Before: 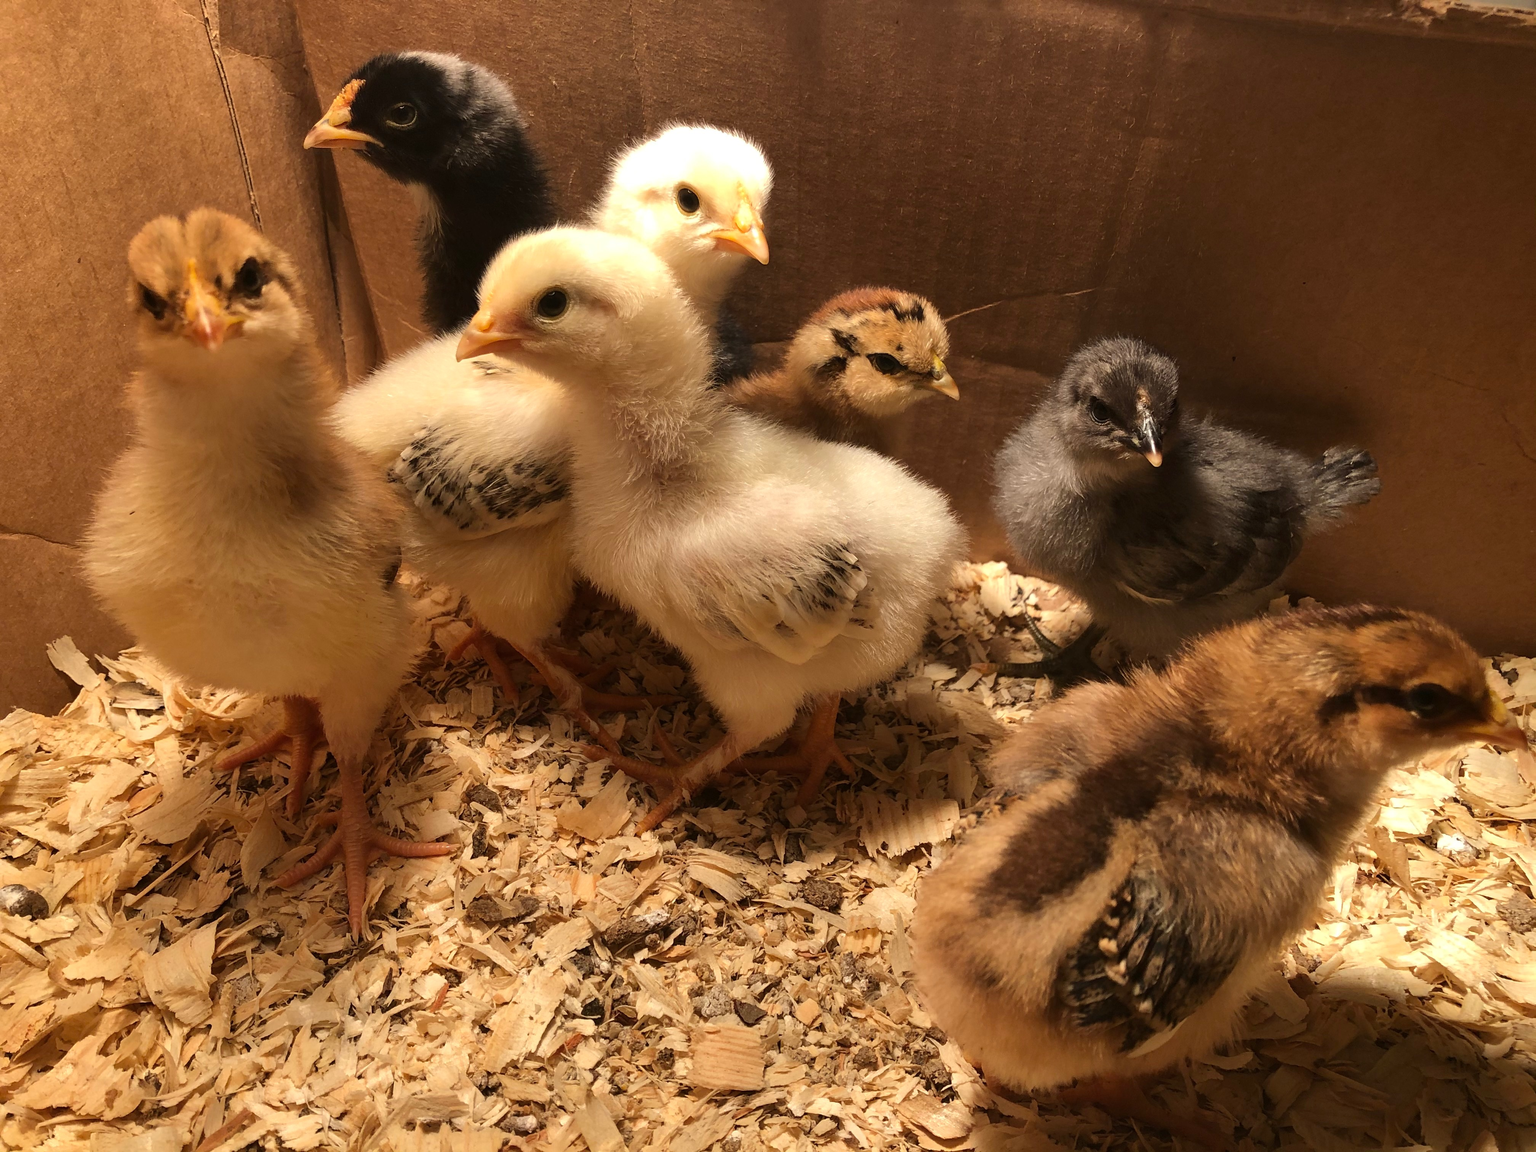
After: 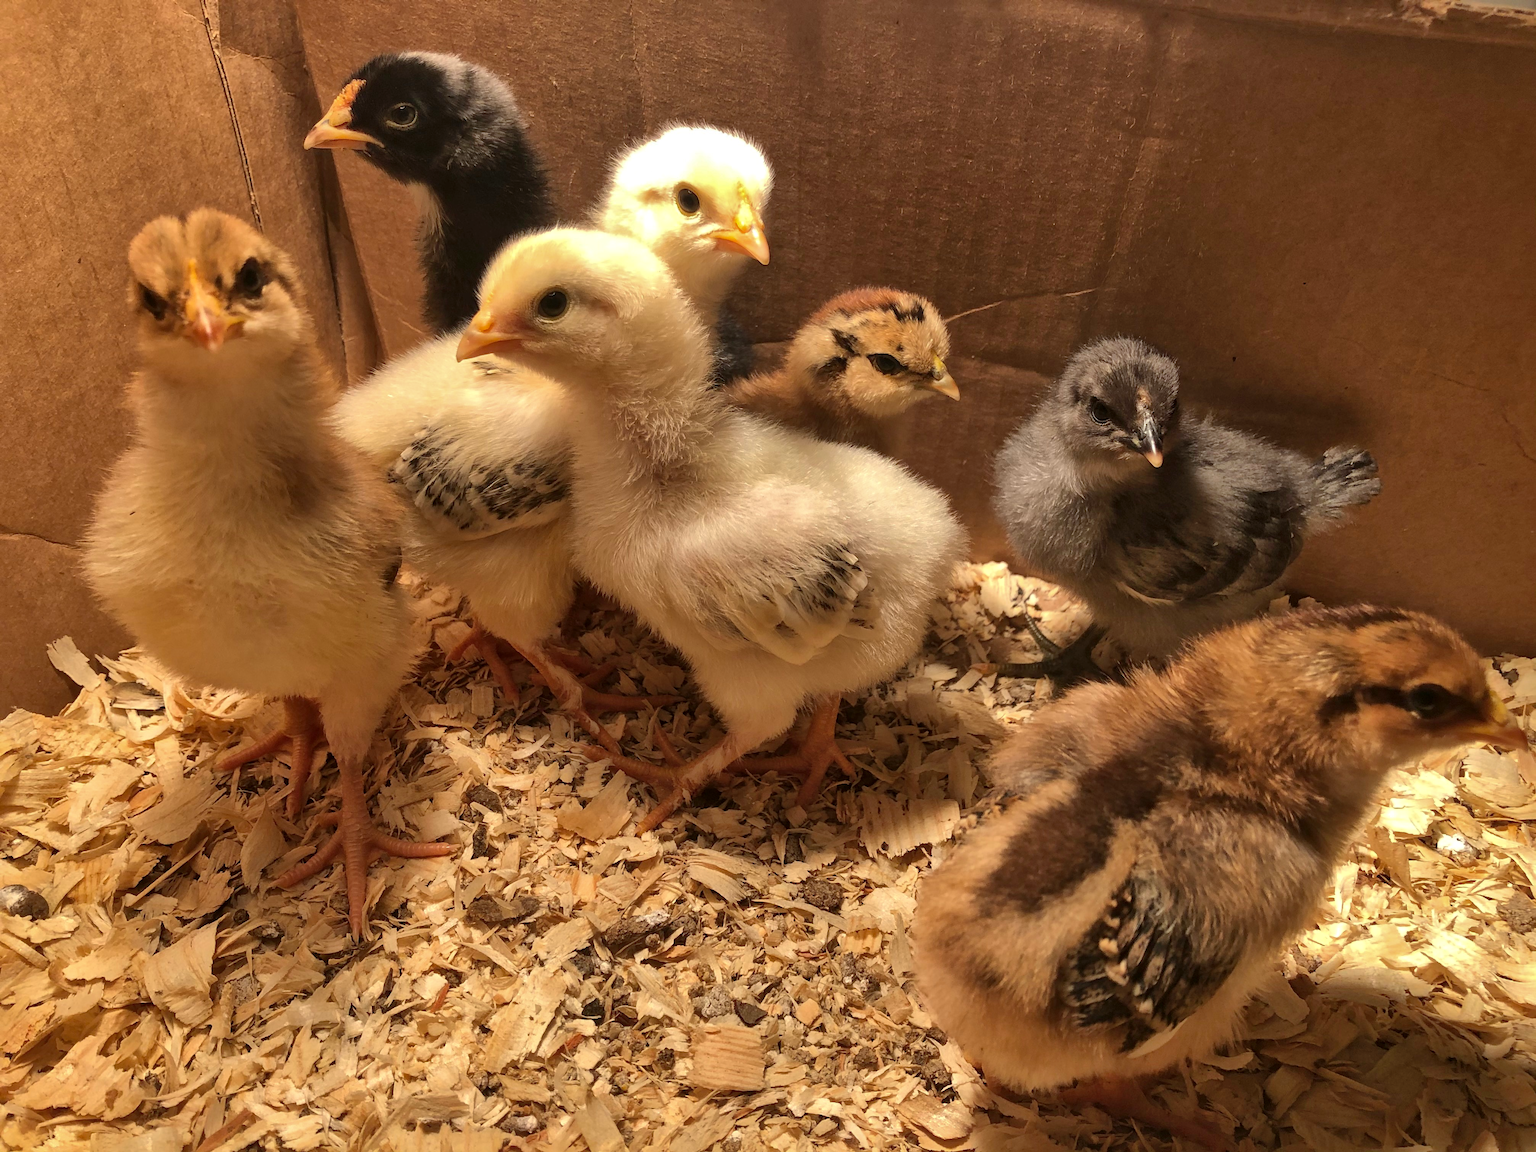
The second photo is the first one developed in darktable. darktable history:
local contrast: mode bilateral grid, contrast 20, coarseness 50, detail 120%, midtone range 0.2
tone equalizer: on, module defaults
shadows and highlights: on, module defaults
